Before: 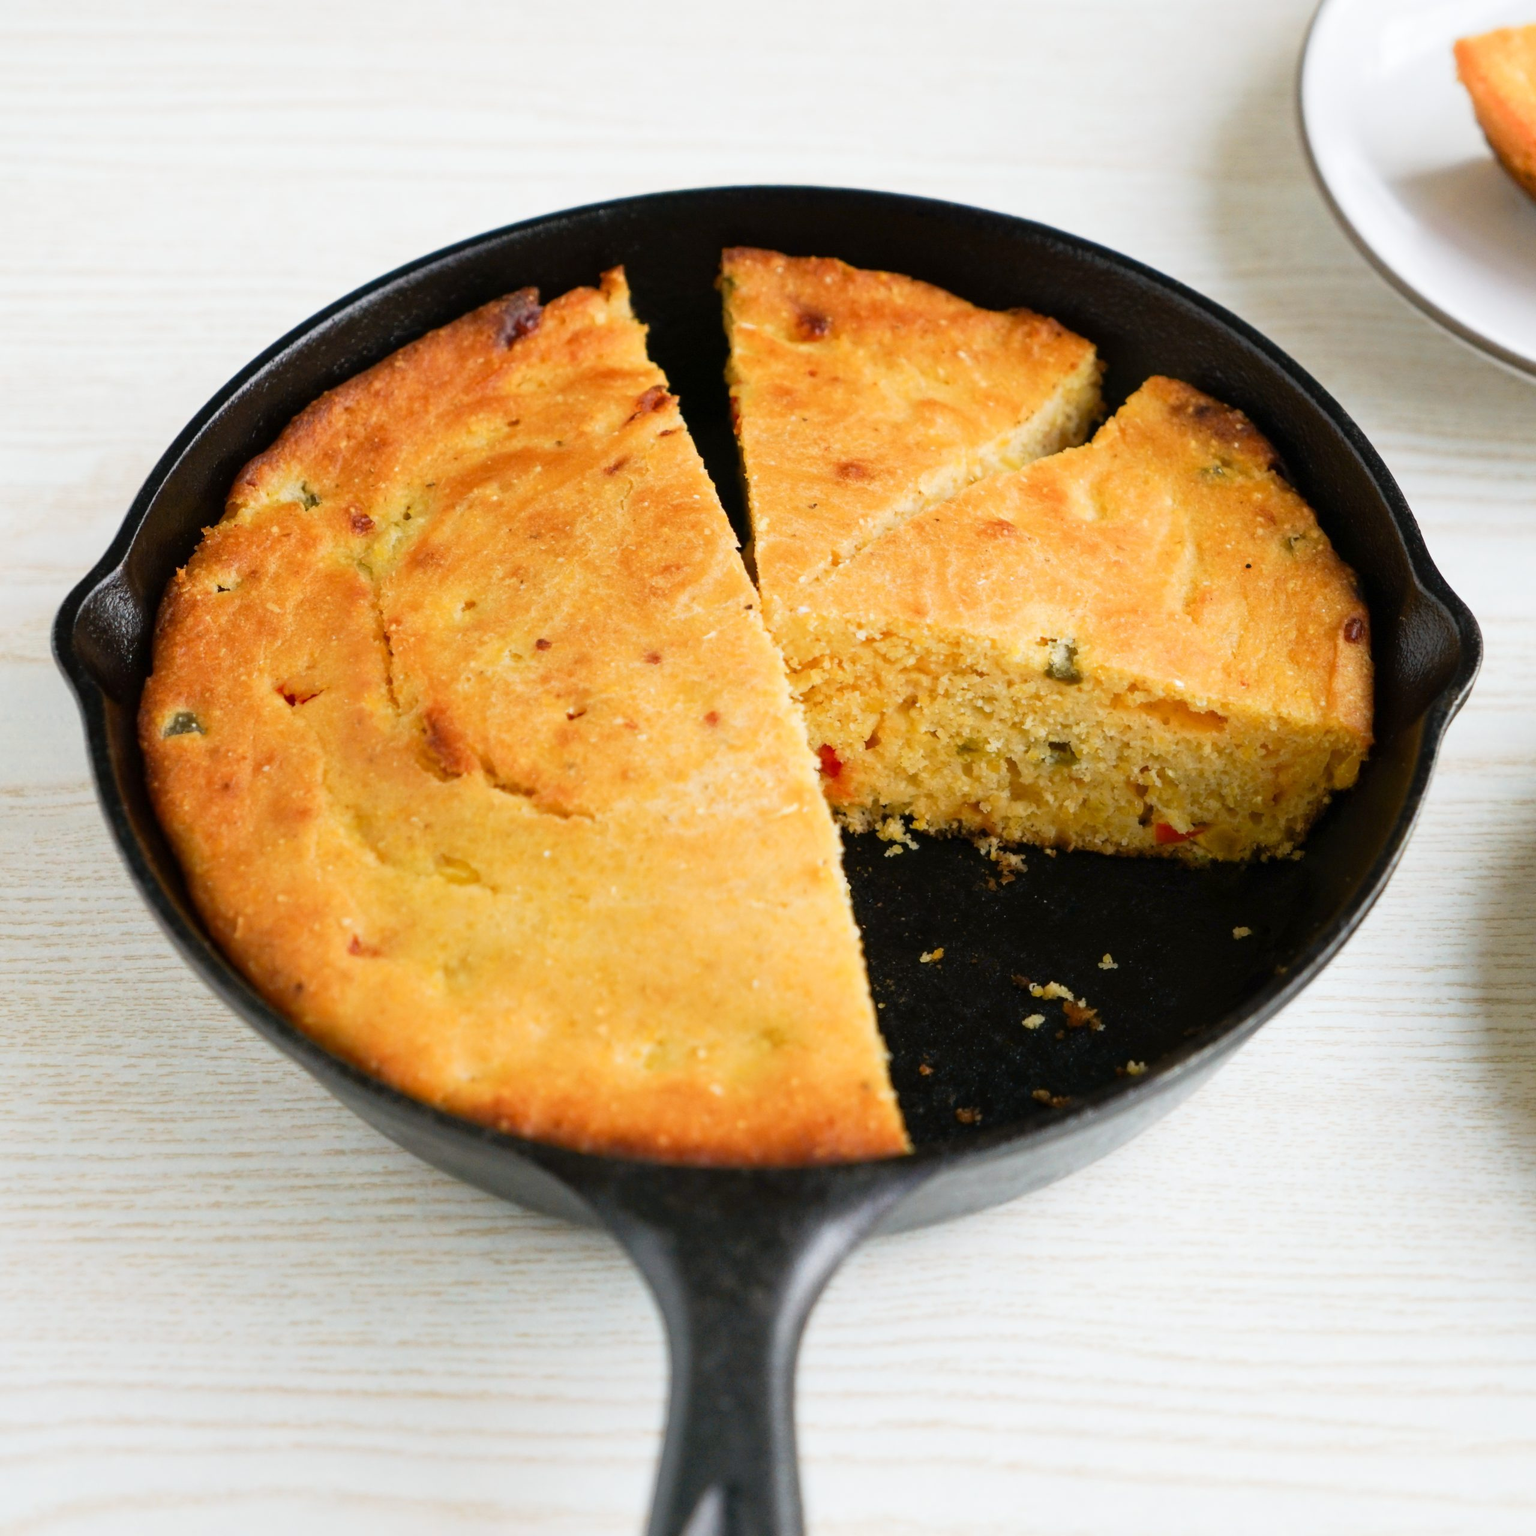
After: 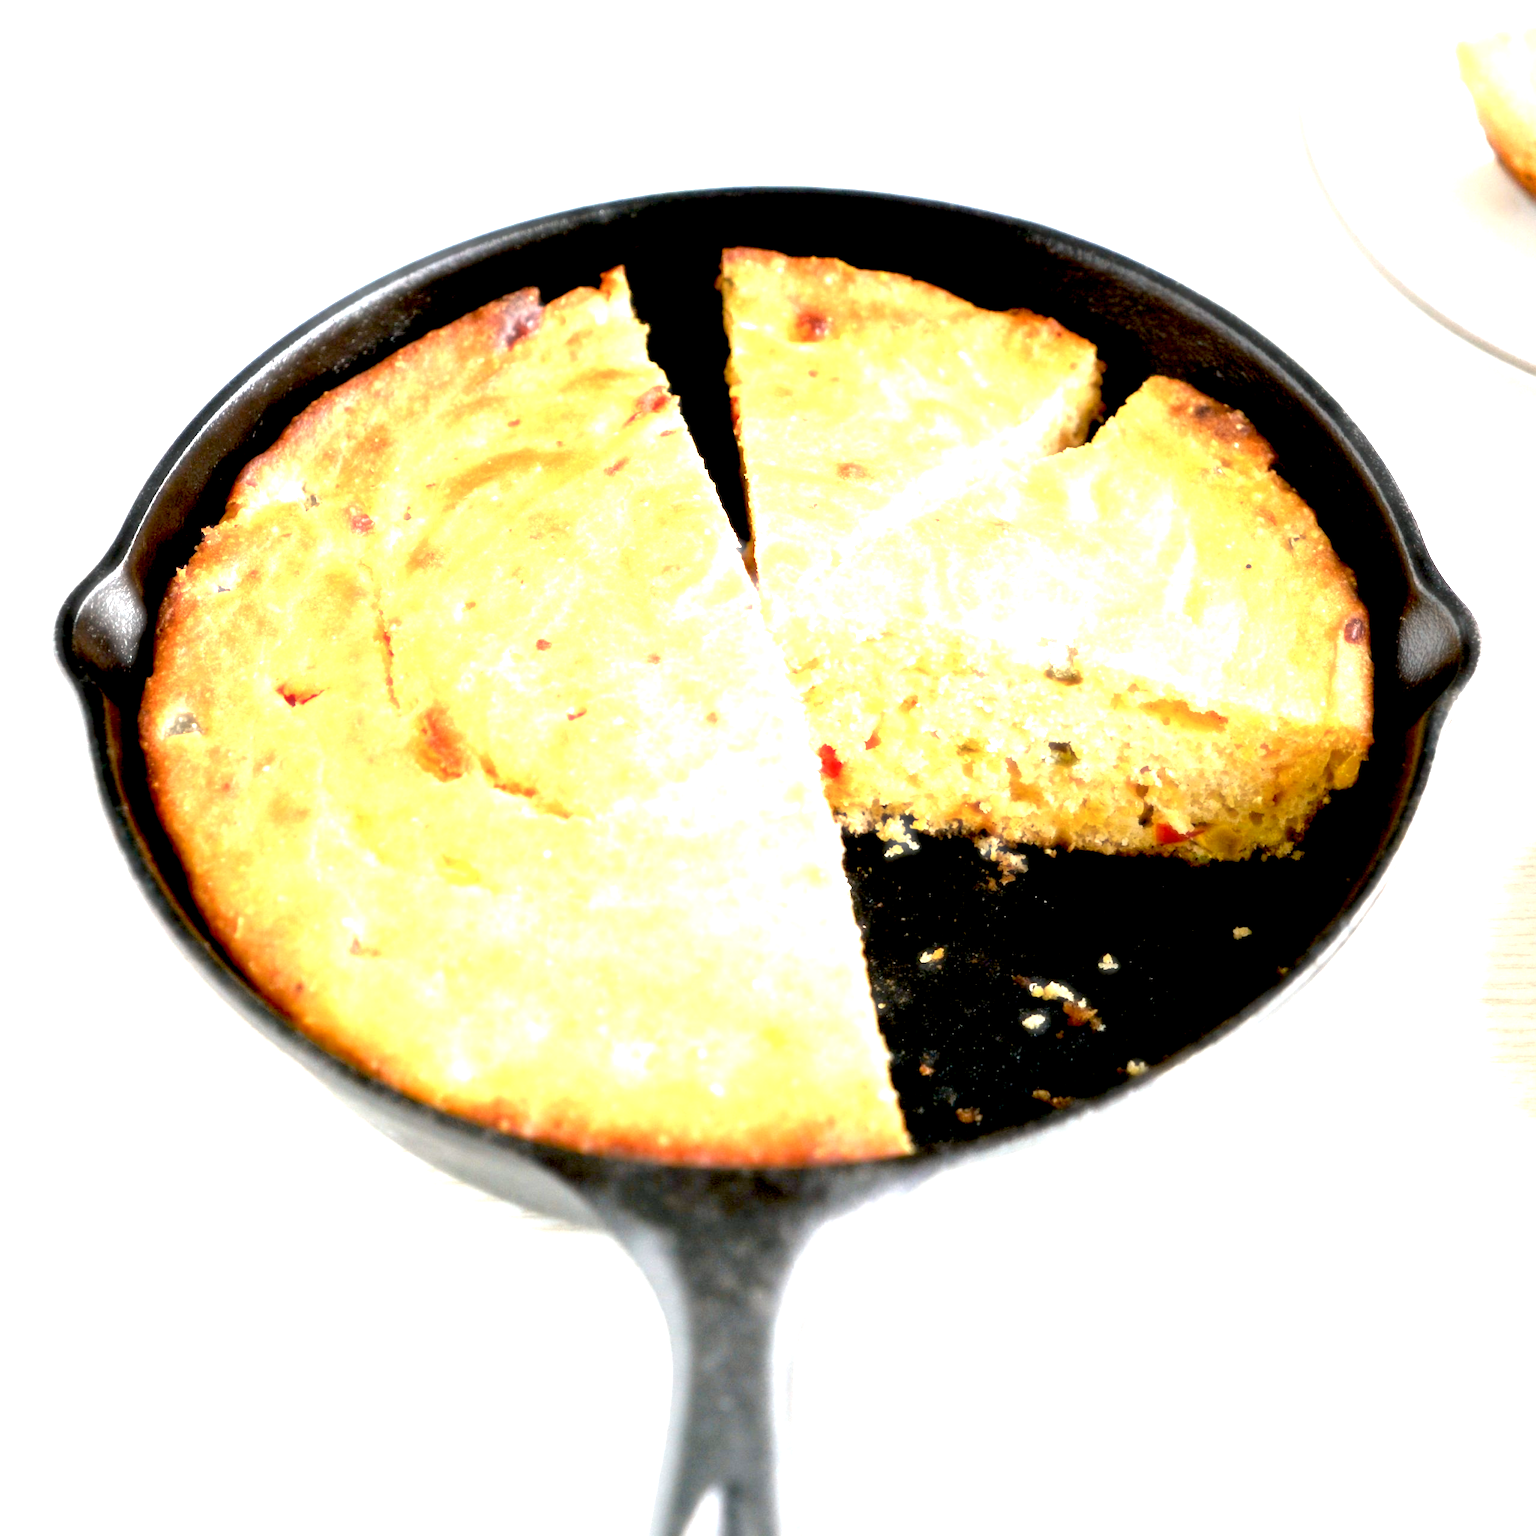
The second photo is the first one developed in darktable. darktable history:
color balance rgb: global vibrance 10%
exposure: black level correction 0.016, exposure 1.774 EV, compensate highlight preservation false
haze removal: strength -0.9, distance 0.225, compatibility mode true, adaptive false
